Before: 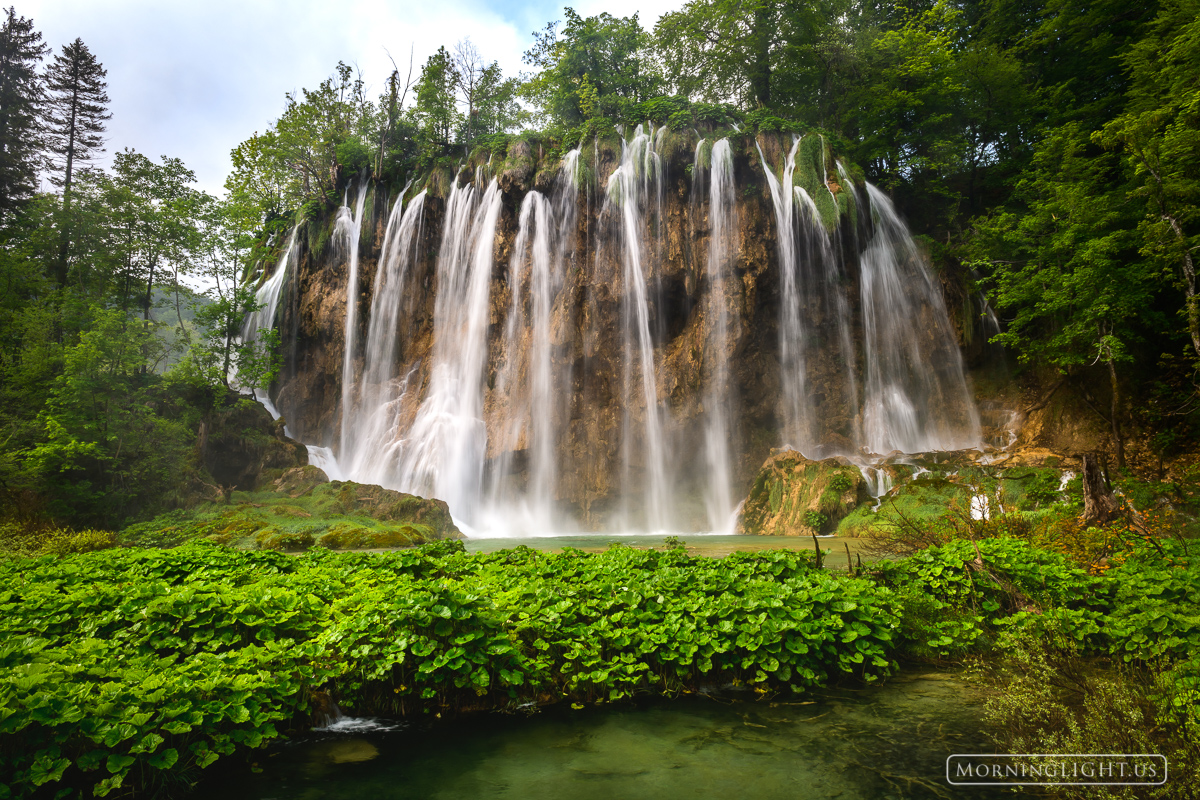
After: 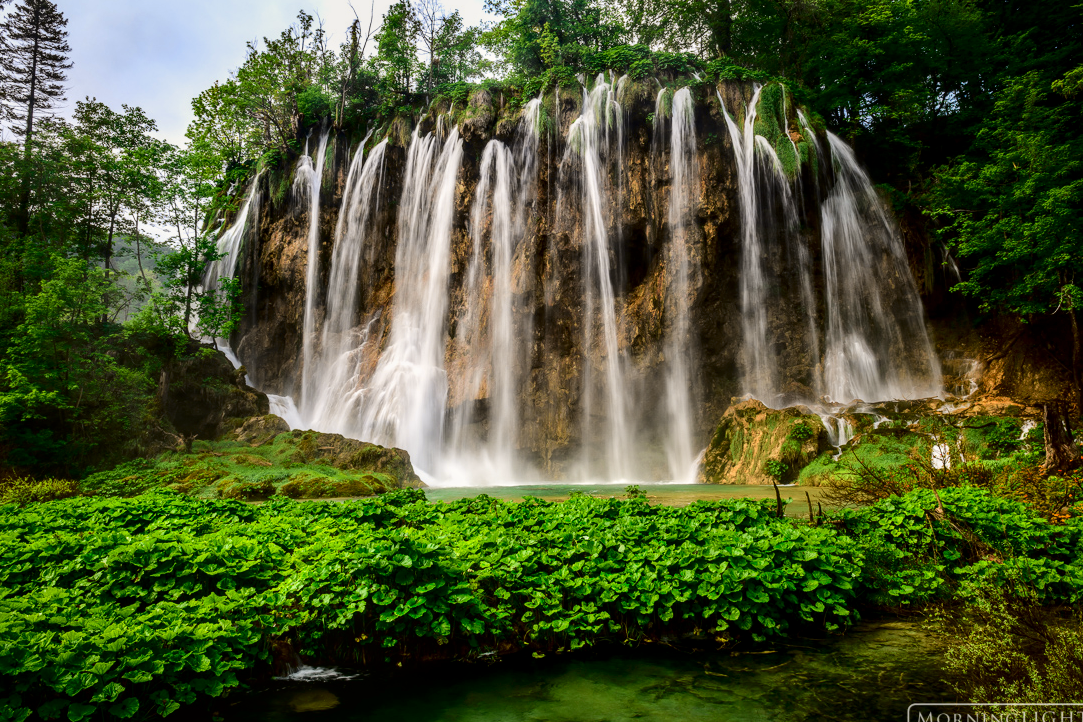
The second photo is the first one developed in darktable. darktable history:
contrast brightness saturation: contrast 0.07, brightness -0.13, saturation 0.06
crop: left 3.305%, top 6.436%, right 6.389%, bottom 3.258%
local contrast: on, module defaults
tone curve: curves: ch0 [(0, 0) (0.068, 0.031) (0.175, 0.139) (0.32, 0.345) (0.495, 0.544) (0.748, 0.762) (0.993, 0.954)]; ch1 [(0, 0) (0.294, 0.184) (0.34, 0.303) (0.371, 0.344) (0.441, 0.408) (0.477, 0.474) (0.499, 0.5) (0.529, 0.523) (0.677, 0.762) (1, 1)]; ch2 [(0, 0) (0.431, 0.419) (0.495, 0.502) (0.524, 0.534) (0.557, 0.56) (0.634, 0.654) (0.728, 0.722) (1, 1)], color space Lab, independent channels, preserve colors none
